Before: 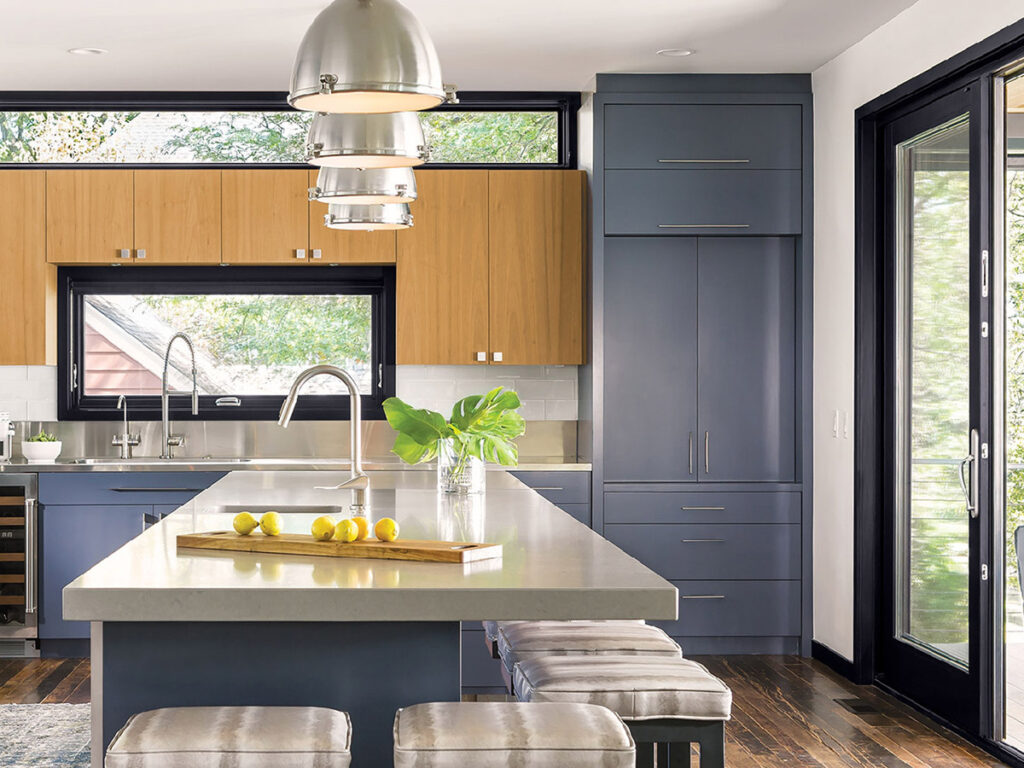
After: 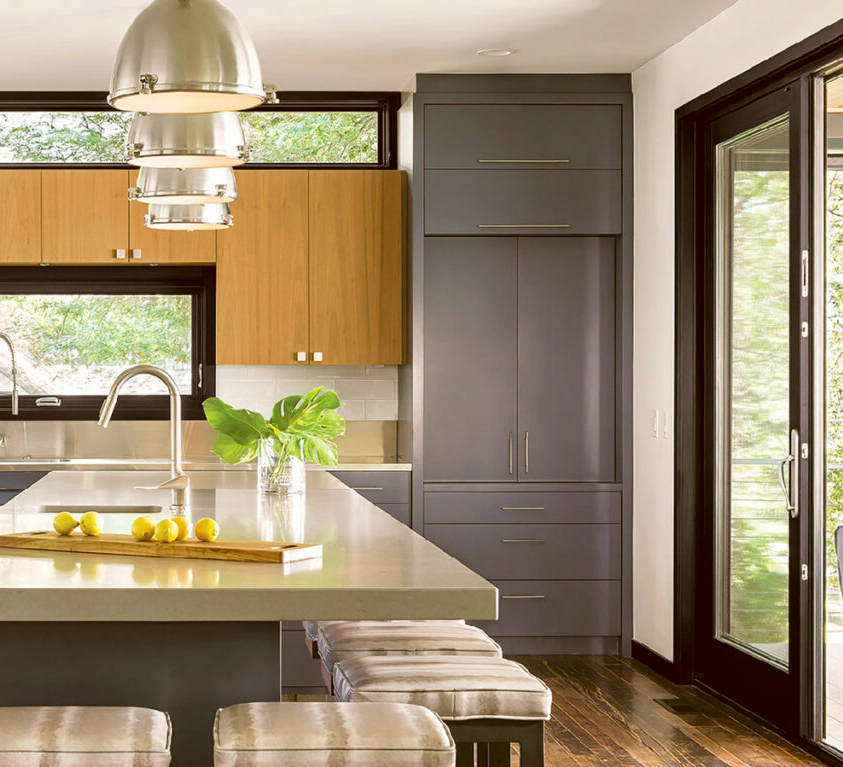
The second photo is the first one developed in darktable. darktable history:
tone equalizer: on, module defaults
crop: left 17.582%, bottom 0.031%
velvia: on, module defaults
color correction: highlights a* -0.482, highlights b* 0.161, shadows a* 4.66, shadows b* 20.72
